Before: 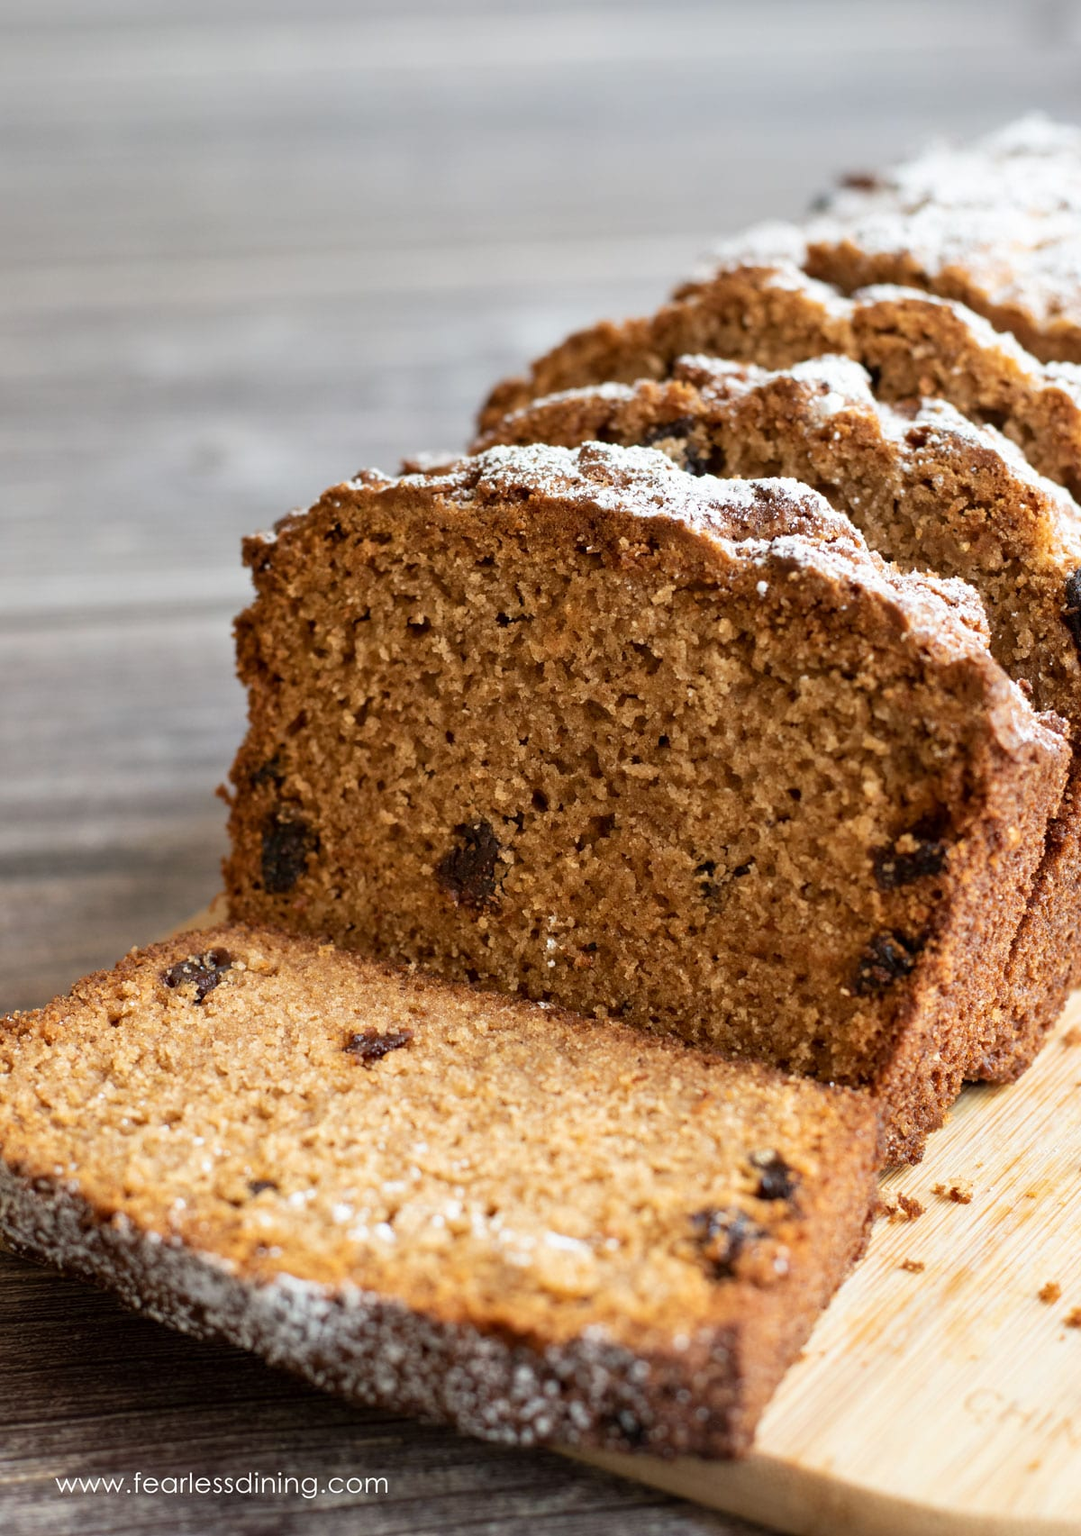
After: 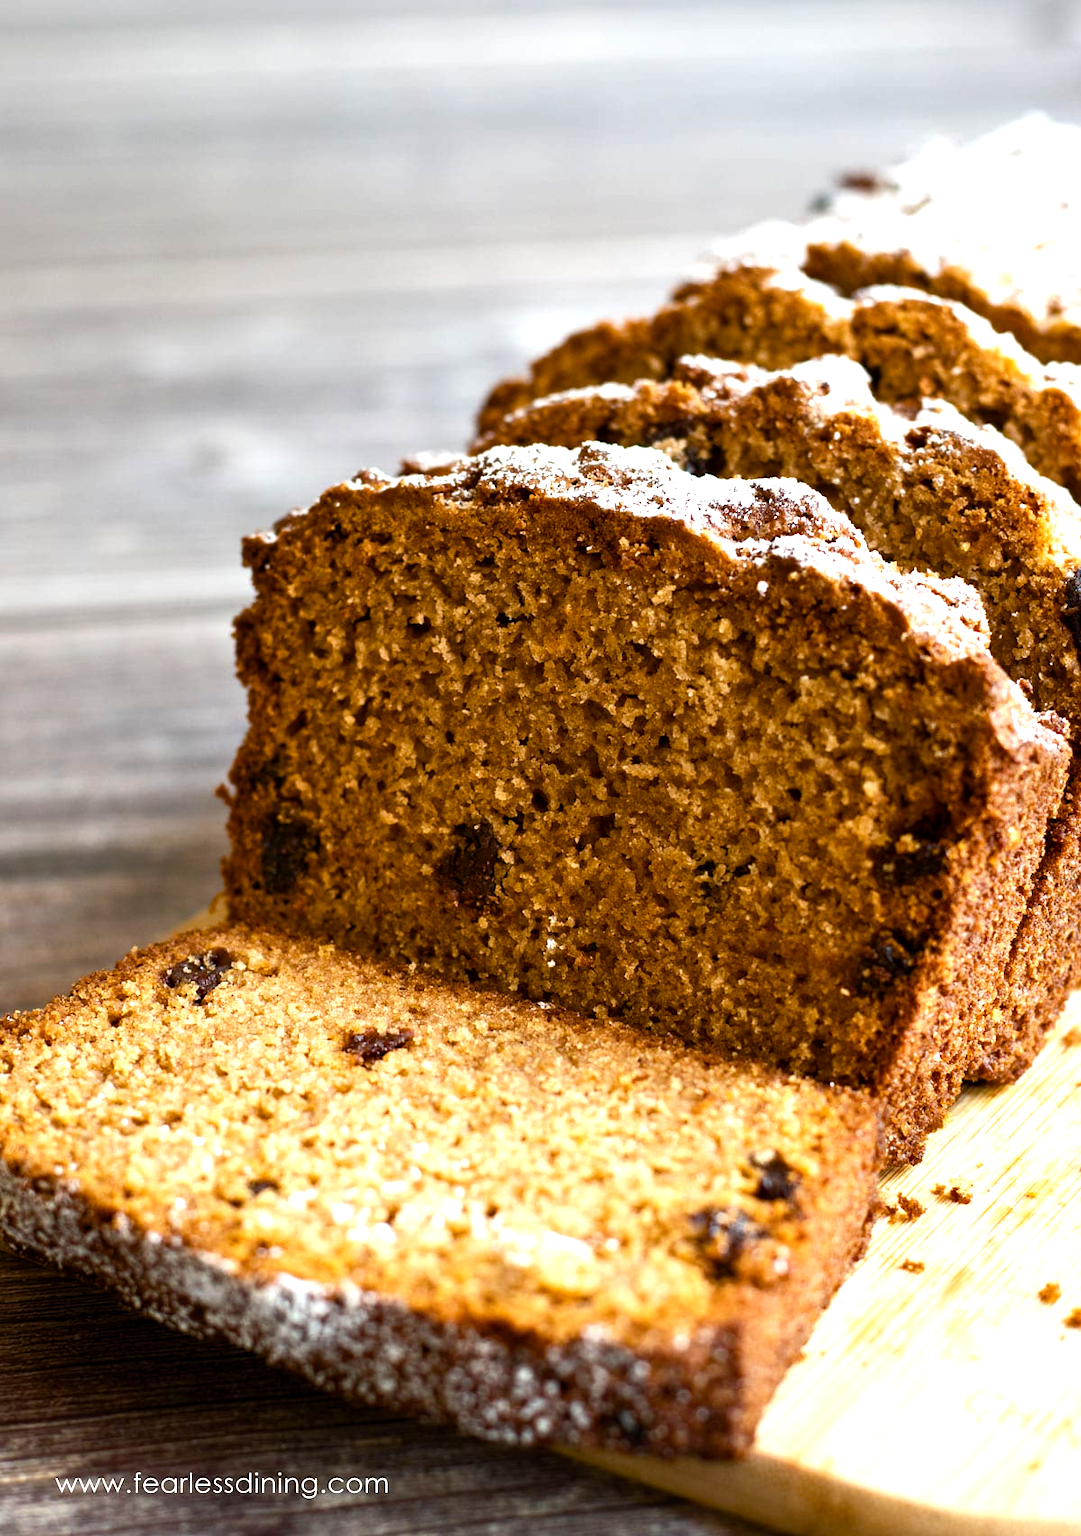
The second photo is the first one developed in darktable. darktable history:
color balance rgb: perceptual saturation grading › global saturation 20%, perceptual saturation grading › highlights -25.202%, perceptual saturation grading › shadows 49.901%, perceptual brilliance grading › global brilliance 20.17%, perceptual brilliance grading › shadows -40.453%, global vibrance 20%
